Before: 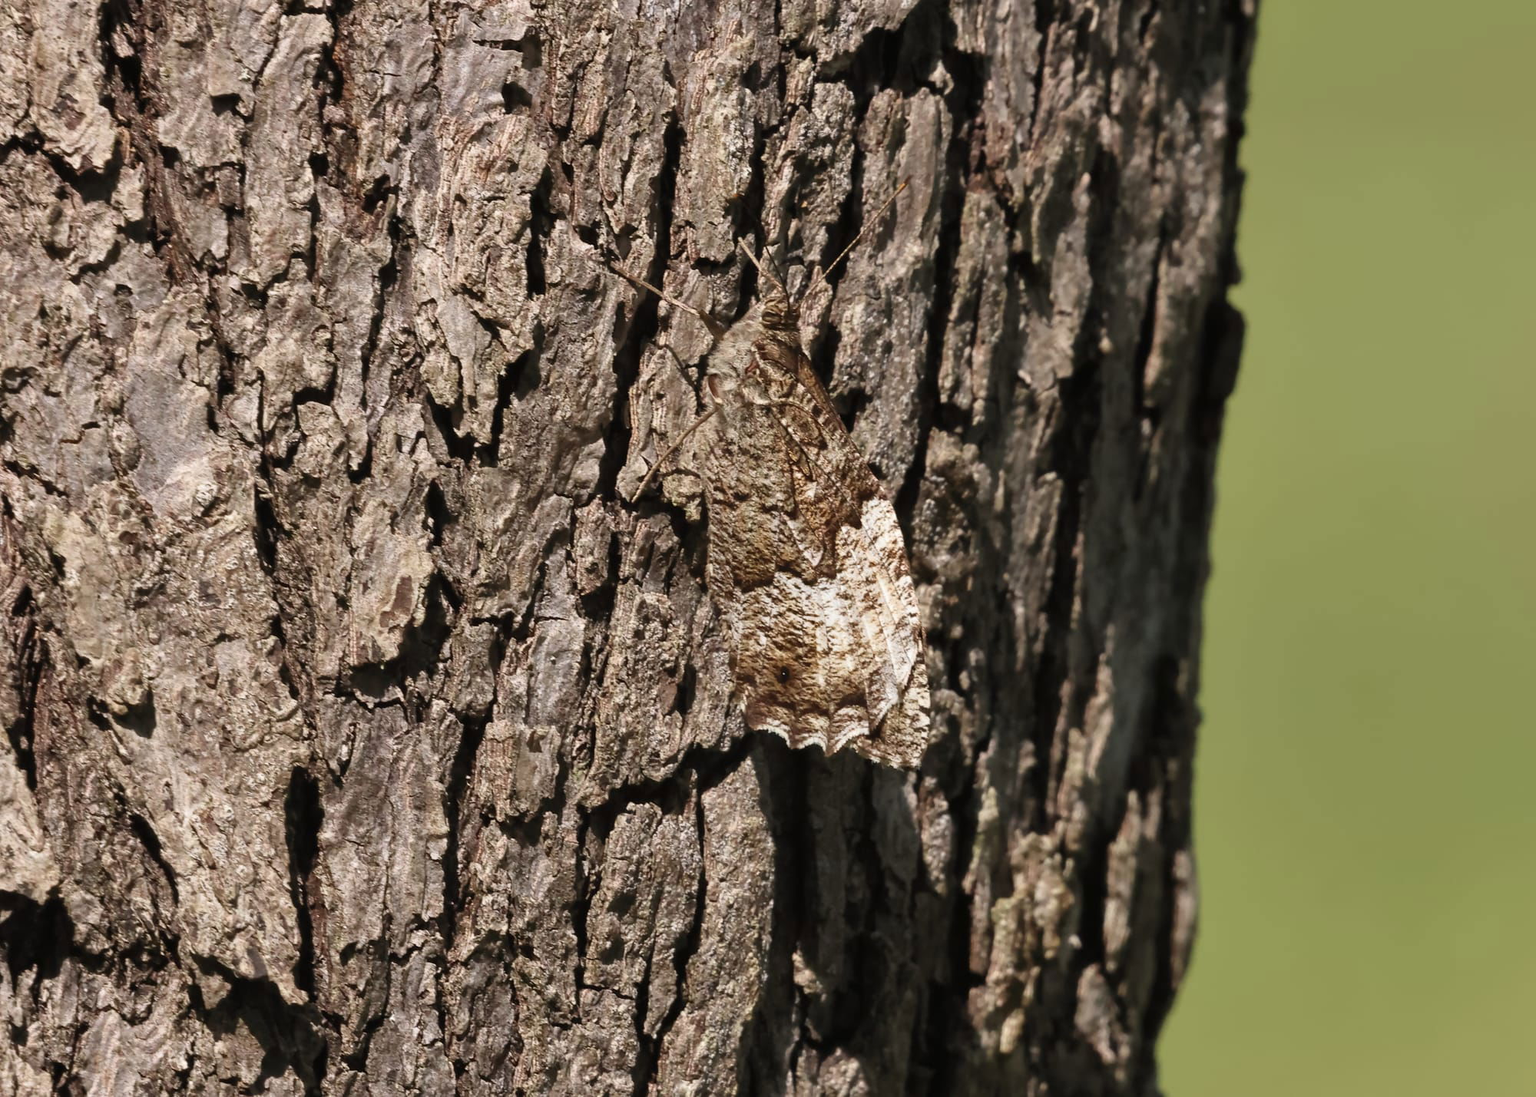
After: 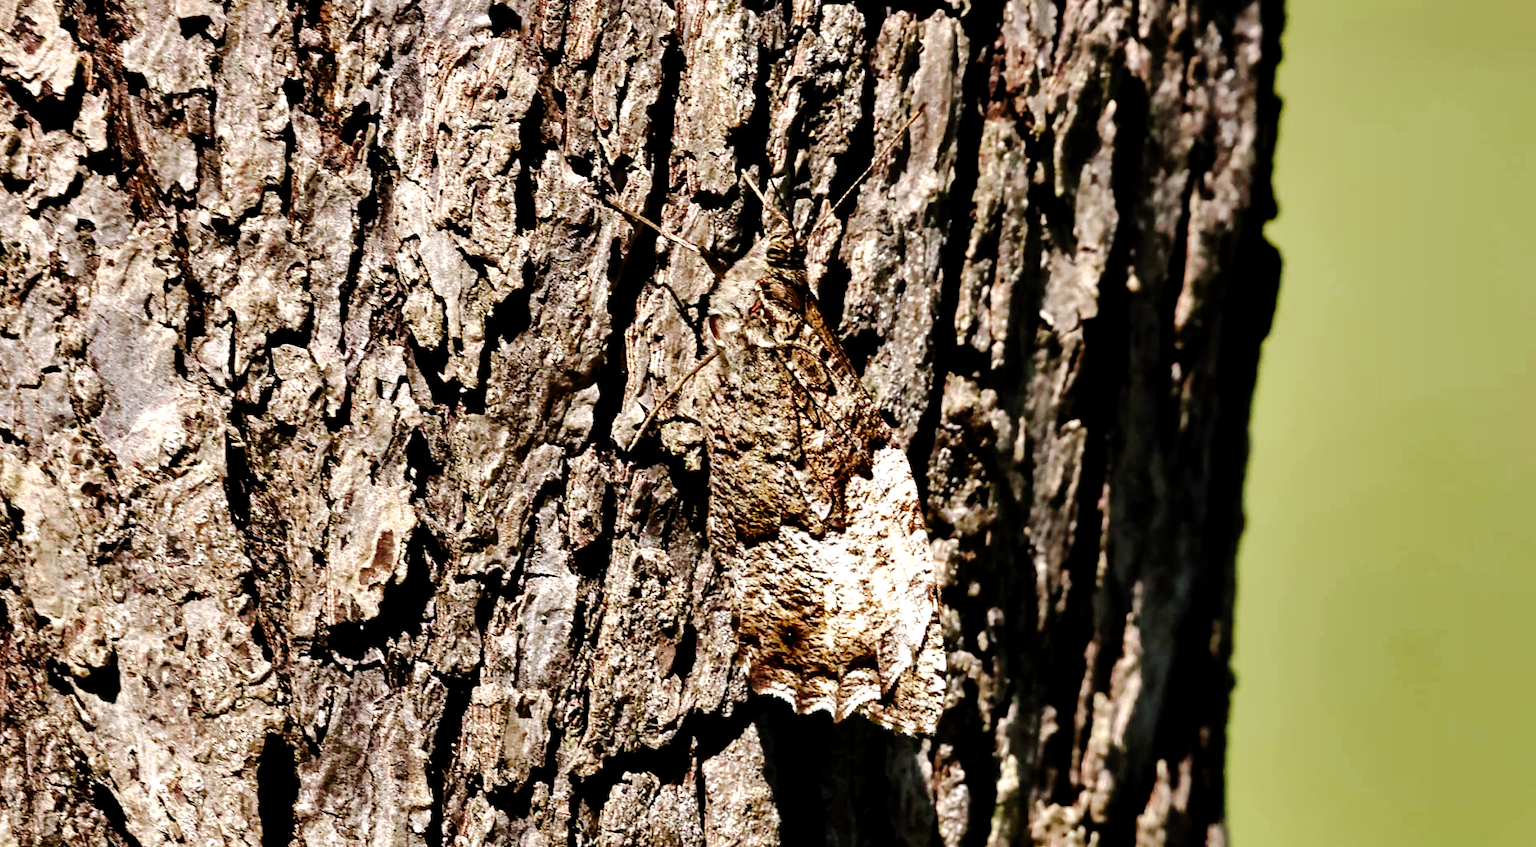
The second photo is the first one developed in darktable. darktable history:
base curve: preserve colors none
tone curve: curves: ch0 [(0, 0) (0.003, 0) (0.011, 0.001) (0.025, 0.003) (0.044, 0.005) (0.069, 0.012) (0.1, 0.023) (0.136, 0.039) (0.177, 0.088) (0.224, 0.15) (0.277, 0.24) (0.335, 0.337) (0.399, 0.437) (0.468, 0.535) (0.543, 0.629) (0.623, 0.71) (0.709, 0.782) (0.801, 0.856) (0.898, 0.94) (1, 1)], preserve colors none
color correction: highlights b* 0.061, saturation 1.12
crop: left 2.814%, top 7.242%, right 3.38%, bottom 20.292%
contrast equalizer: y [[0.6 ×6], [0.55 ×6], [0 ×6], [0 ×6], [0 ×6]]
